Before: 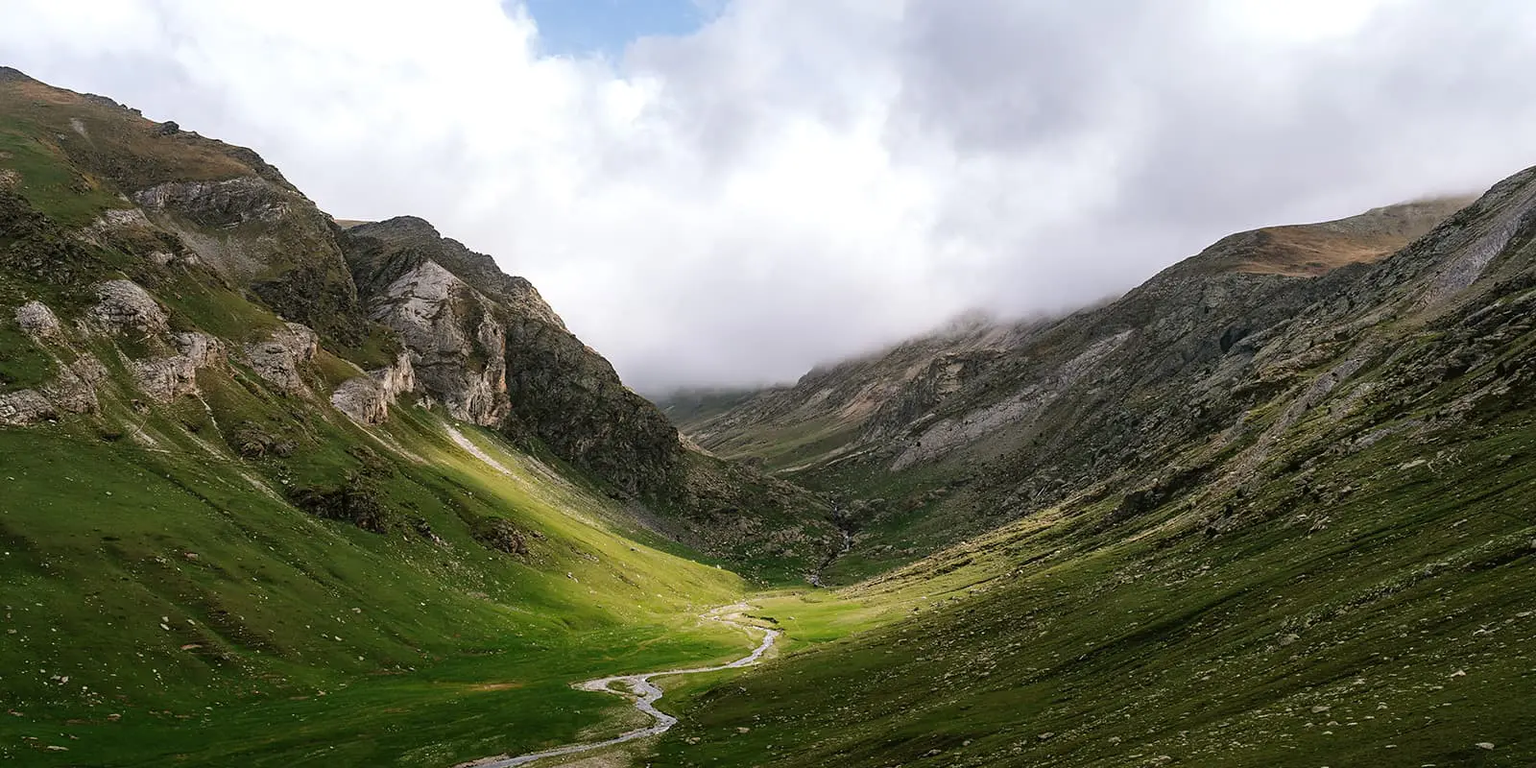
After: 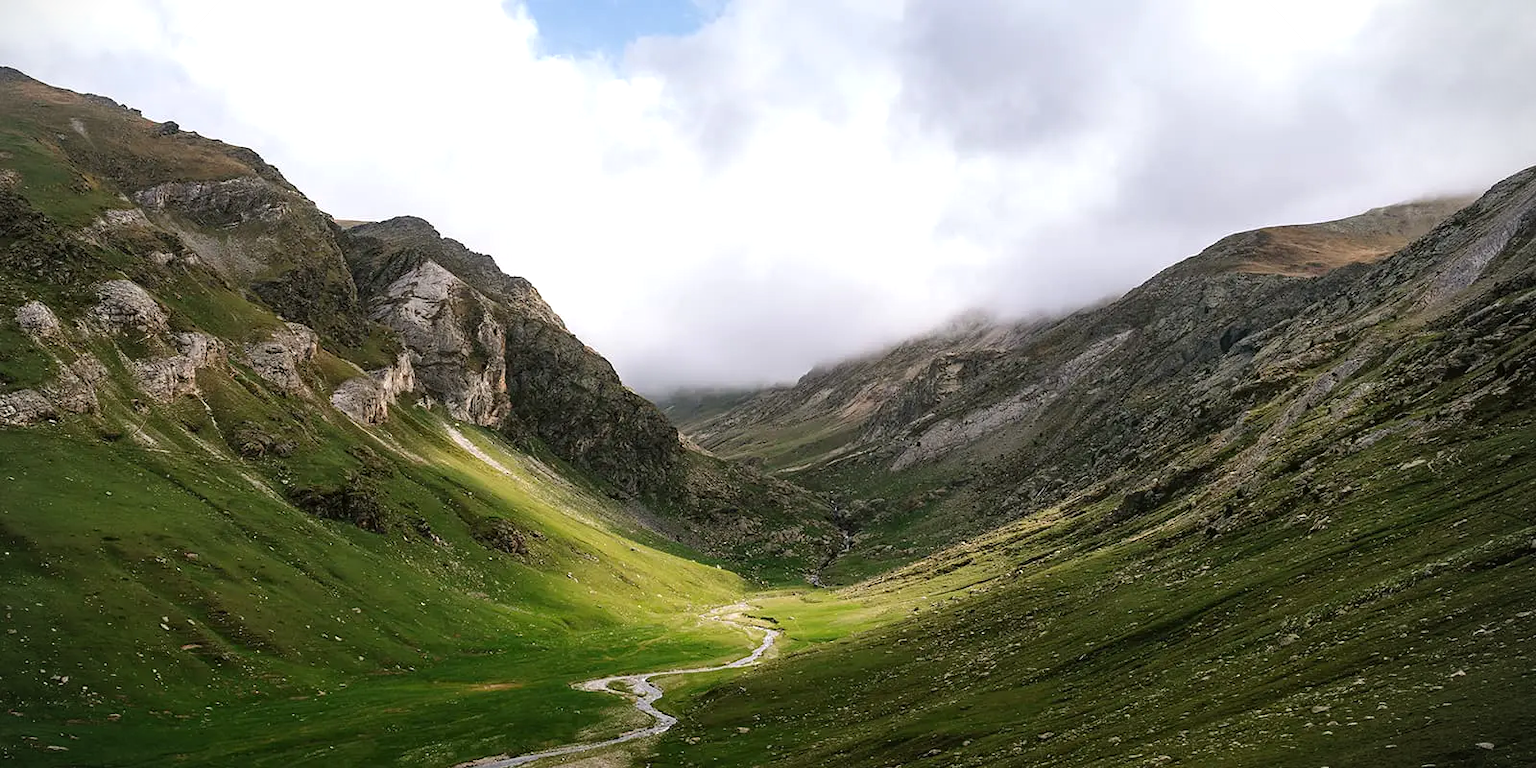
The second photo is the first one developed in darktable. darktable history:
vignetting: fall-off start 88.83%, fall-off radius 43.02%, center (-0.032, -0.042), width/height ratio 1.163, unbound false
exposure: exposure 0.208 EV, compensate exposure bias true, compensate highlight preservation false
